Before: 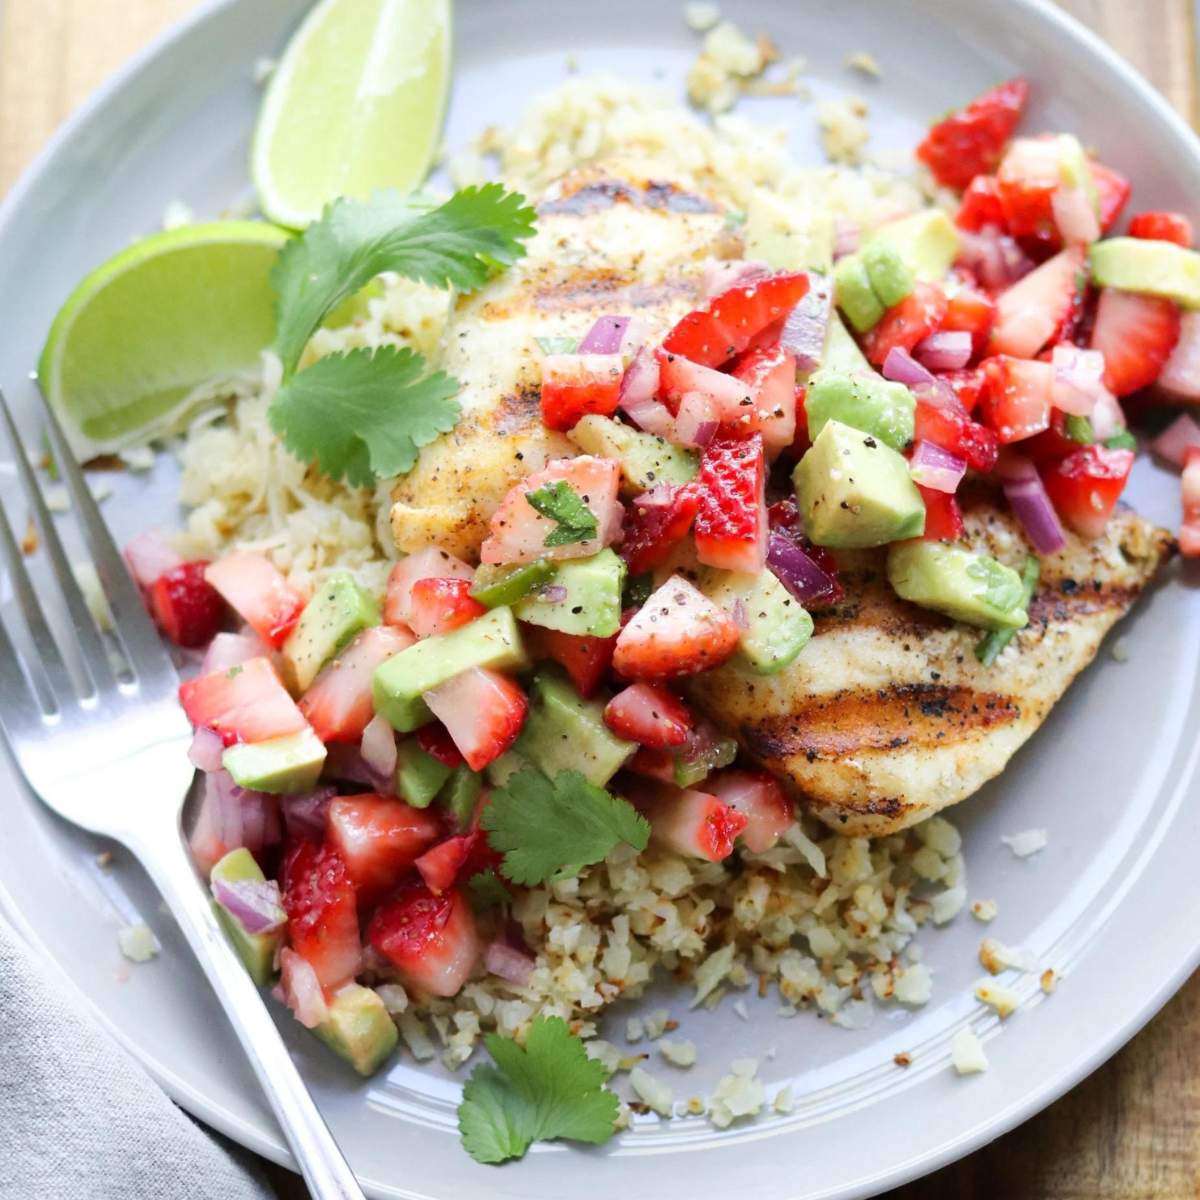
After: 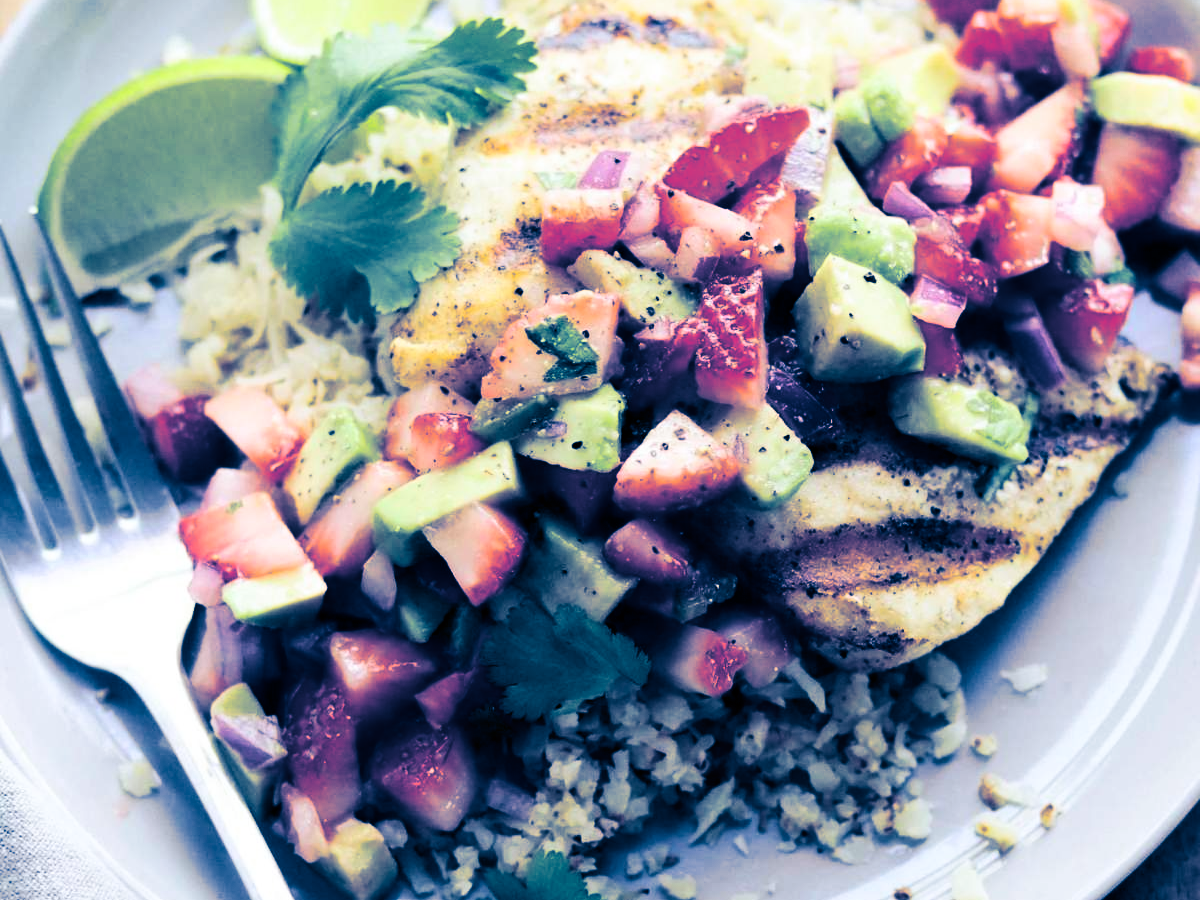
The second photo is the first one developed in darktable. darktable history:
split-toning: shadows › hue 226.8°, shadows › saturation 1, highlights › saturation 0, balance -61.41
crop: top 13.819%, bottom 11.169%
contrast brightness saturation: contrast 0.2, brightness -0.11, saturation 0.1
